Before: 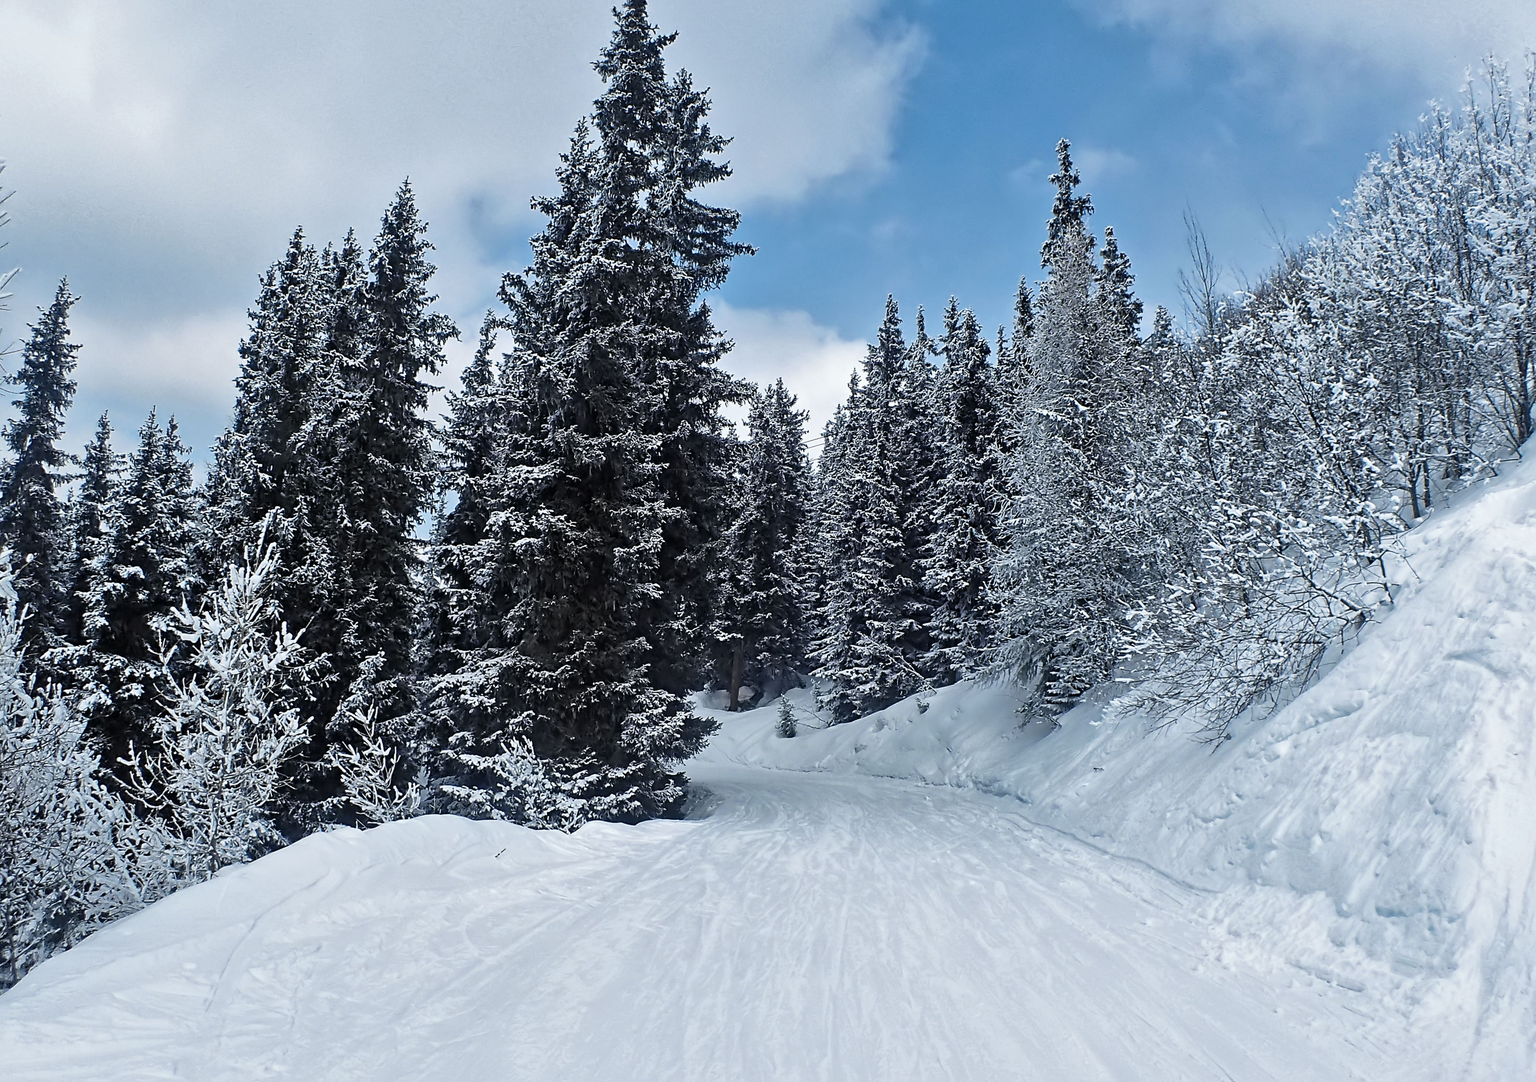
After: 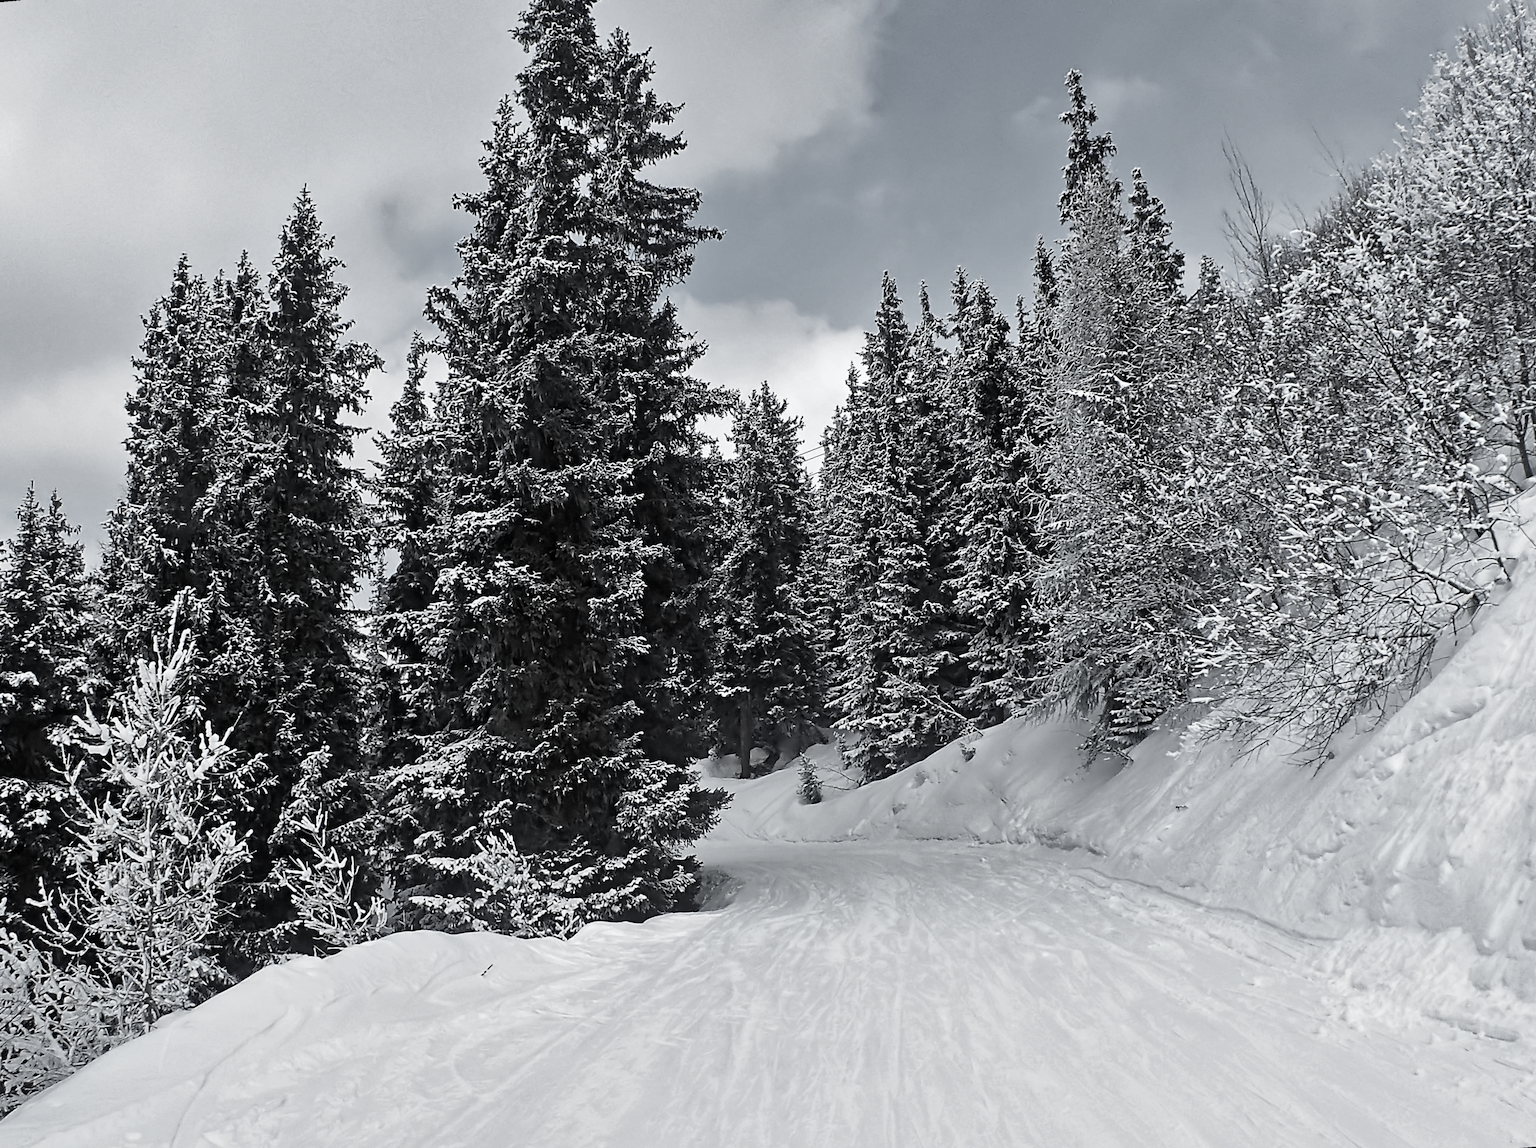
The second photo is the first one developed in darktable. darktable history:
crop and rotate: left 10.071%, top 10.071%, right 10.02%, bottom 10.02%
rotate and perspective: rotation -5.2°, automatic cropping off
color correction: saturation 0.2
